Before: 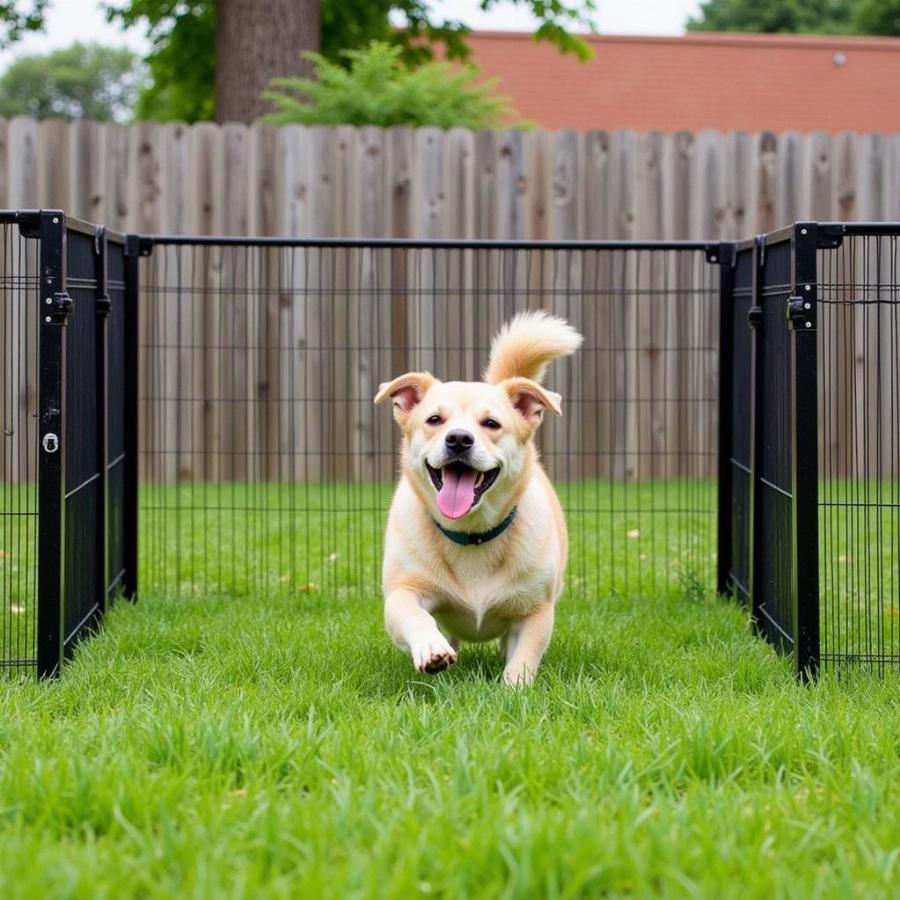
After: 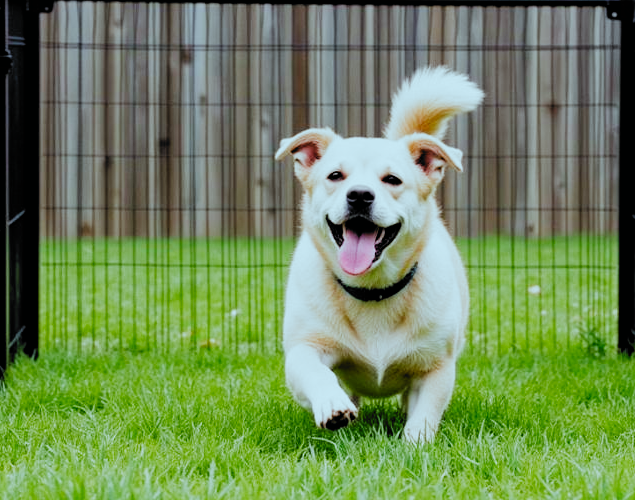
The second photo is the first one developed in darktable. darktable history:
crop: left 11.082%, top 27.185%, right 18.313%, bottom 17.228%
filmic rgb: black relative exposure -5.04 EV, white relative exposure 4 EV, hardness 2.9, contrast 1.298, highlights saturation mix -29.67%, add noise in highlights 0, preserve chrominance no, color science v3 (2019), use custom middle-gray values true, contrast in highlights soft
color correction: highlights a* -10.03, highlights b* -10.01
